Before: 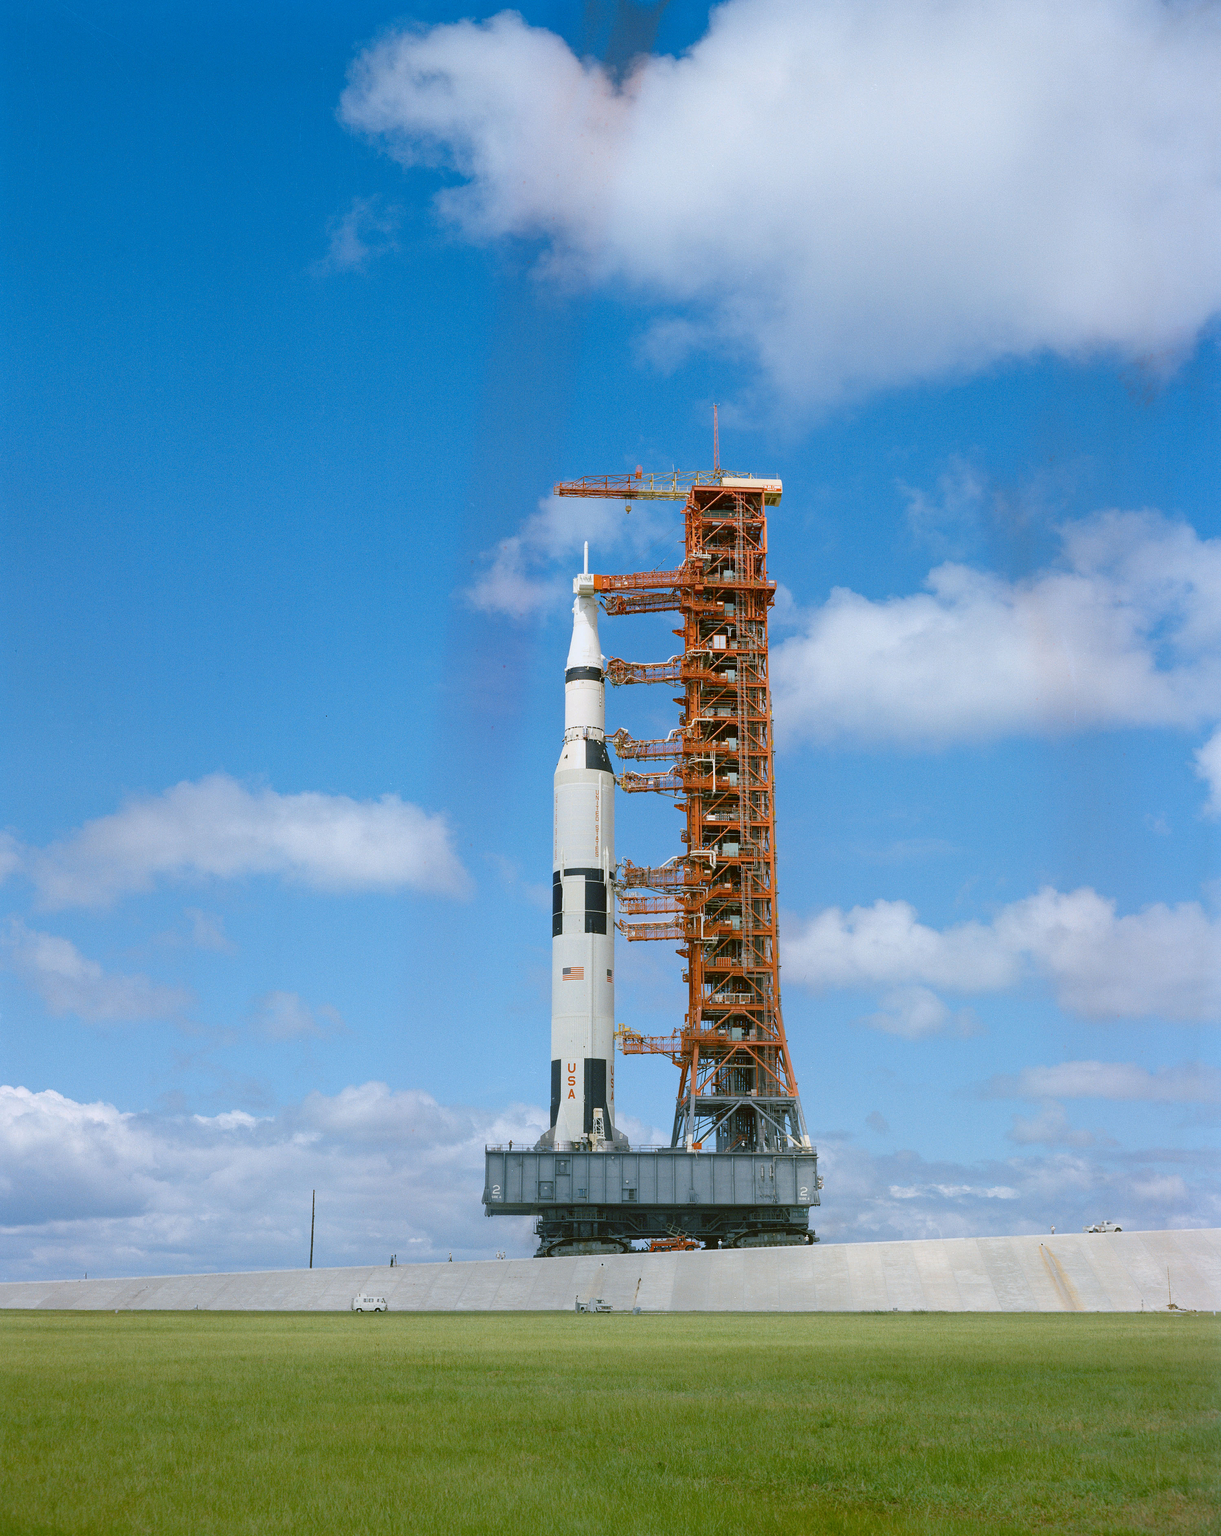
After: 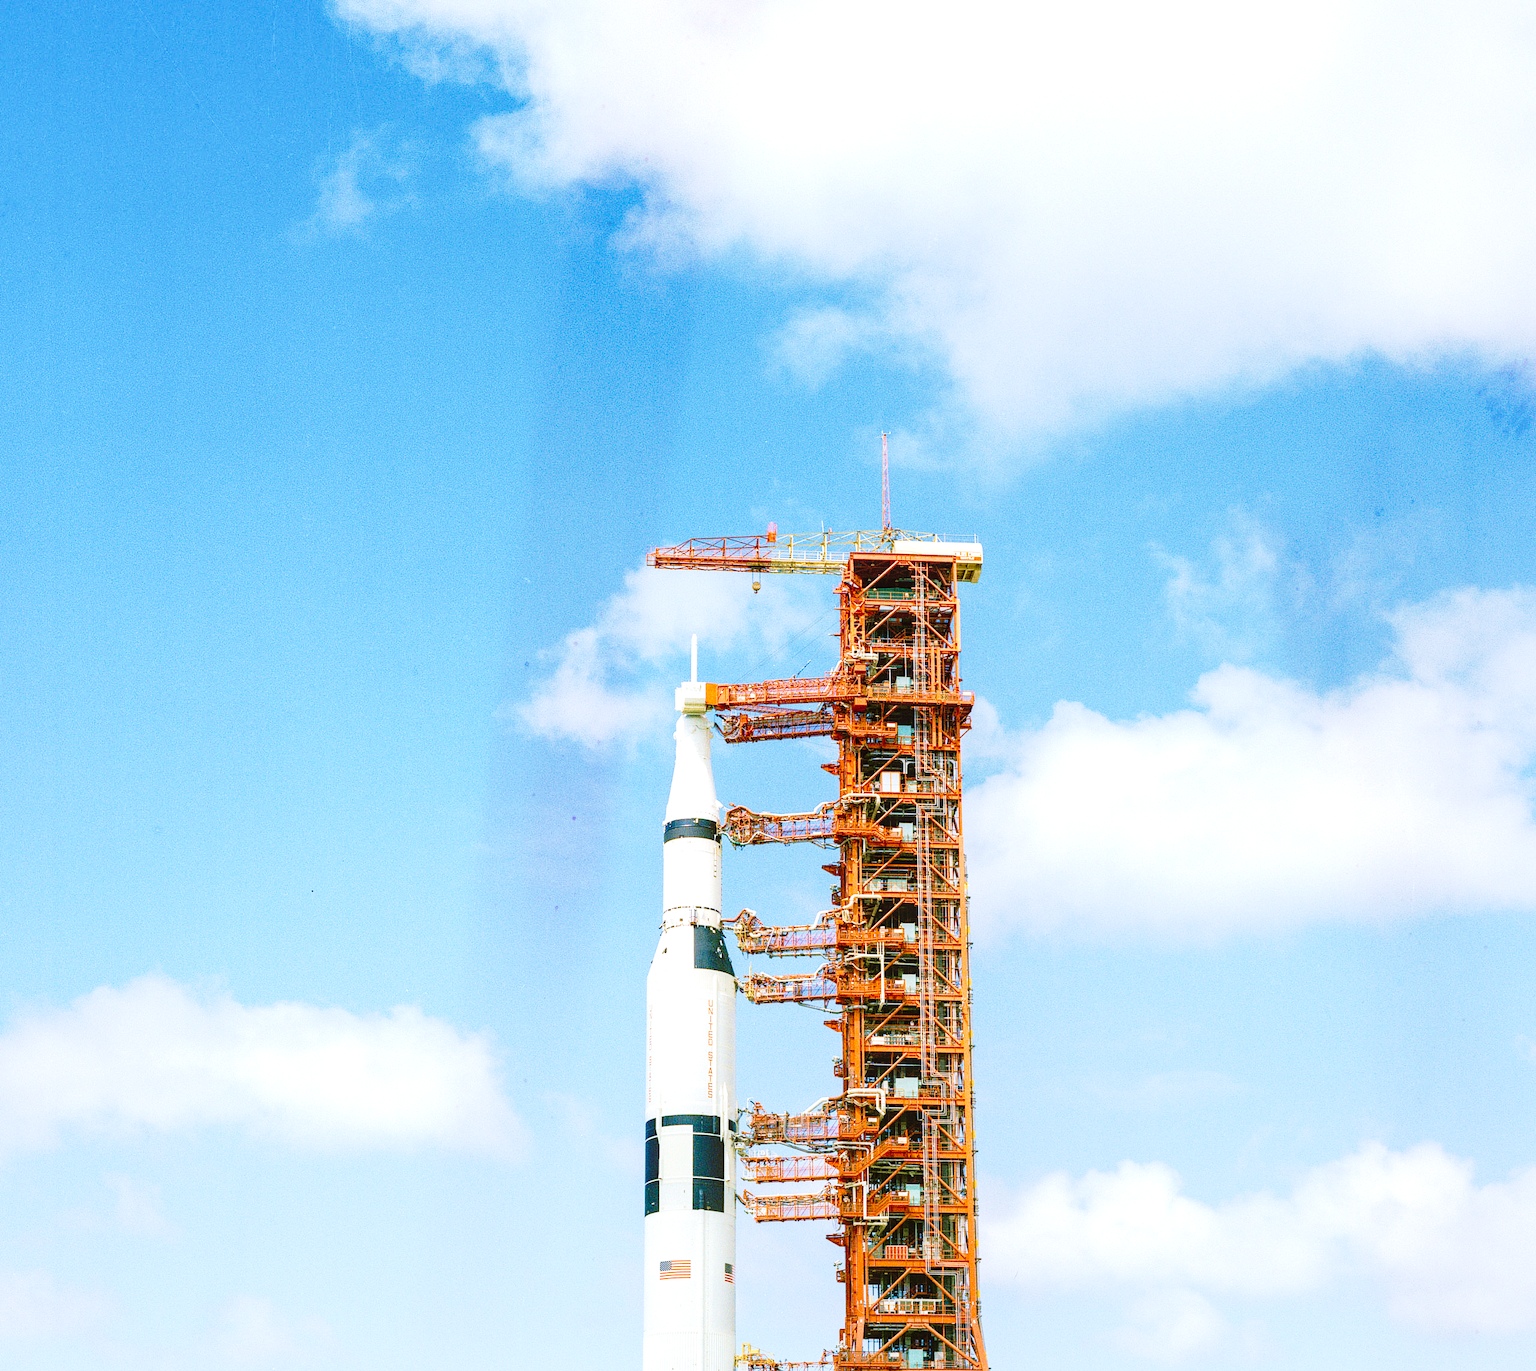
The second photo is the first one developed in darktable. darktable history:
crop and rotate: left 9.375%, top 7.172%, right 5.065%, bottom 32.08%
exposure: black level correction 0, exposure 0.5 EV, compensate highlight preservation false
tone equalizer: -8 EV -0.411 EV, -7 EV -0.428 EV, -6 EV -0.296 EV, -5 EV -0.245 EV, -3 EV 0.219 EV, -2 EV 0.351 EV, -1 EV 0.392 EV, +0 EV 0.447 EV
local contrast: on, module defaults
velvia: strength 73.54%
tone curve: curves: ch0 [(0, 0.032) (0.078, 0.052) (0.236, 0.168) (0.43, 0.472) (0.508, 0.566) (0.66, 0.754) (0.79, 0.883) (0.994, 0.974)]; ch1 [(0, 0) (0.161, 0.092) (0.35, 0.33) (0.379, 0.401) (0.456, 0.456) (0.508, 0.501) (0.547, 0.531) (0.573, 0.563) (0.625, 0.602) (0.718, 0.734) (1, 1)]; ch2 [(0, 0) (0.369, 0.427) (0.44, 0.434) (0.502, 0.501) (0.54, 0.537) (0.586, 0.59) (0.621, 0.604) (1, 1)], preserve colors none
